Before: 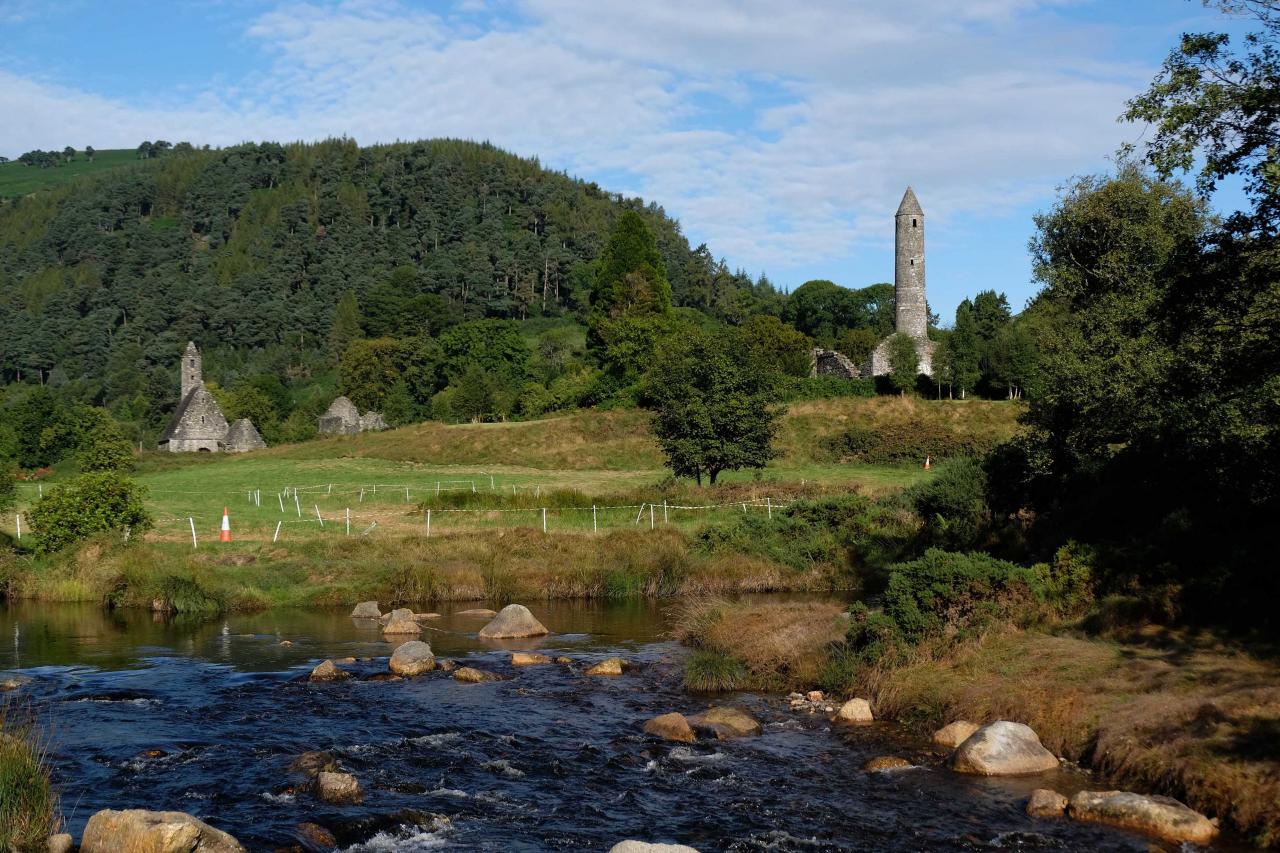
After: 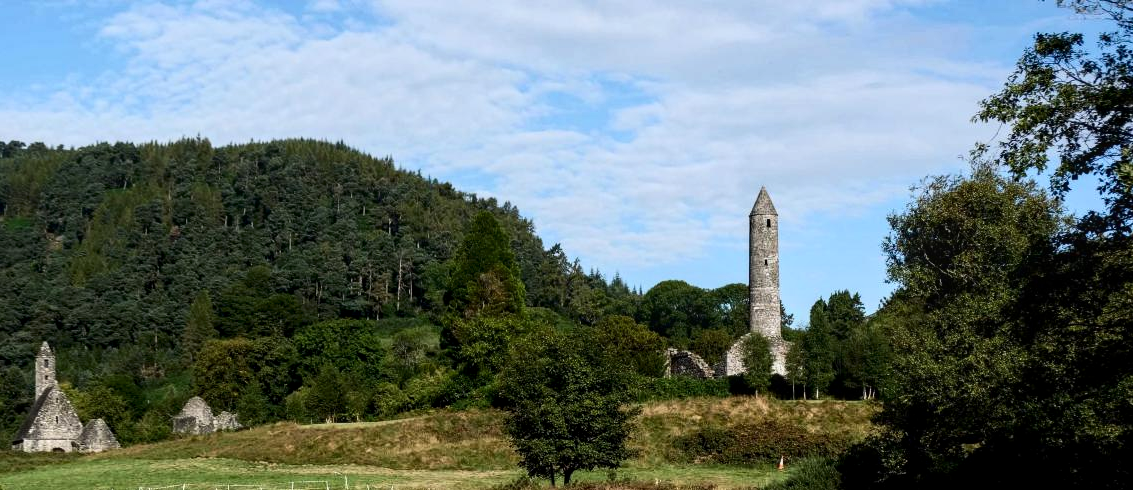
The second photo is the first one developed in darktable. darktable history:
local contrast: on, module defaults
crop and rotate: left 11.41%, bottom 42.461%
contrast brightness saturation: contrast 0.273
